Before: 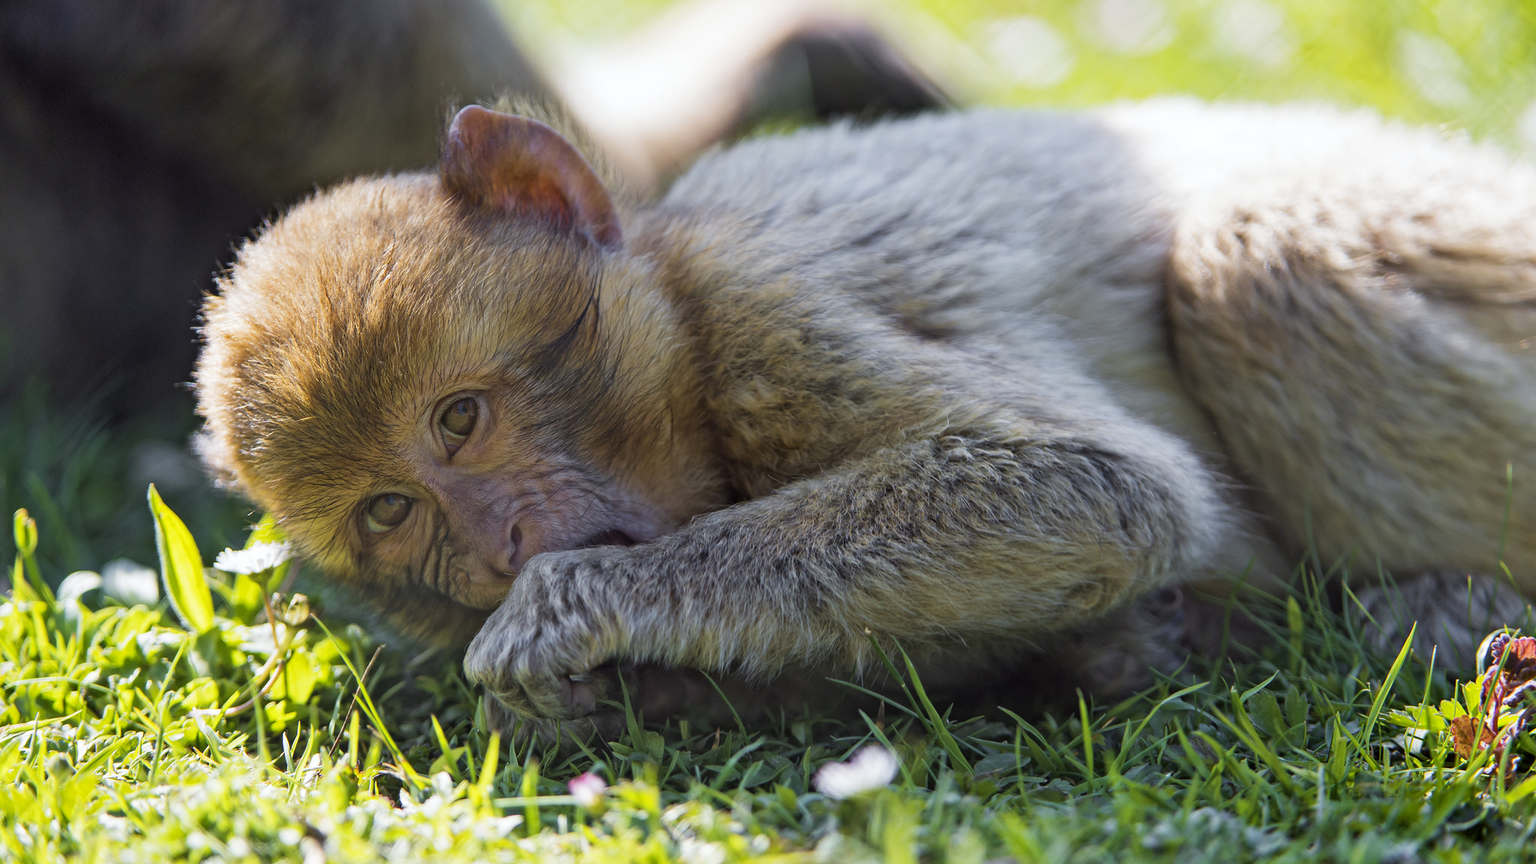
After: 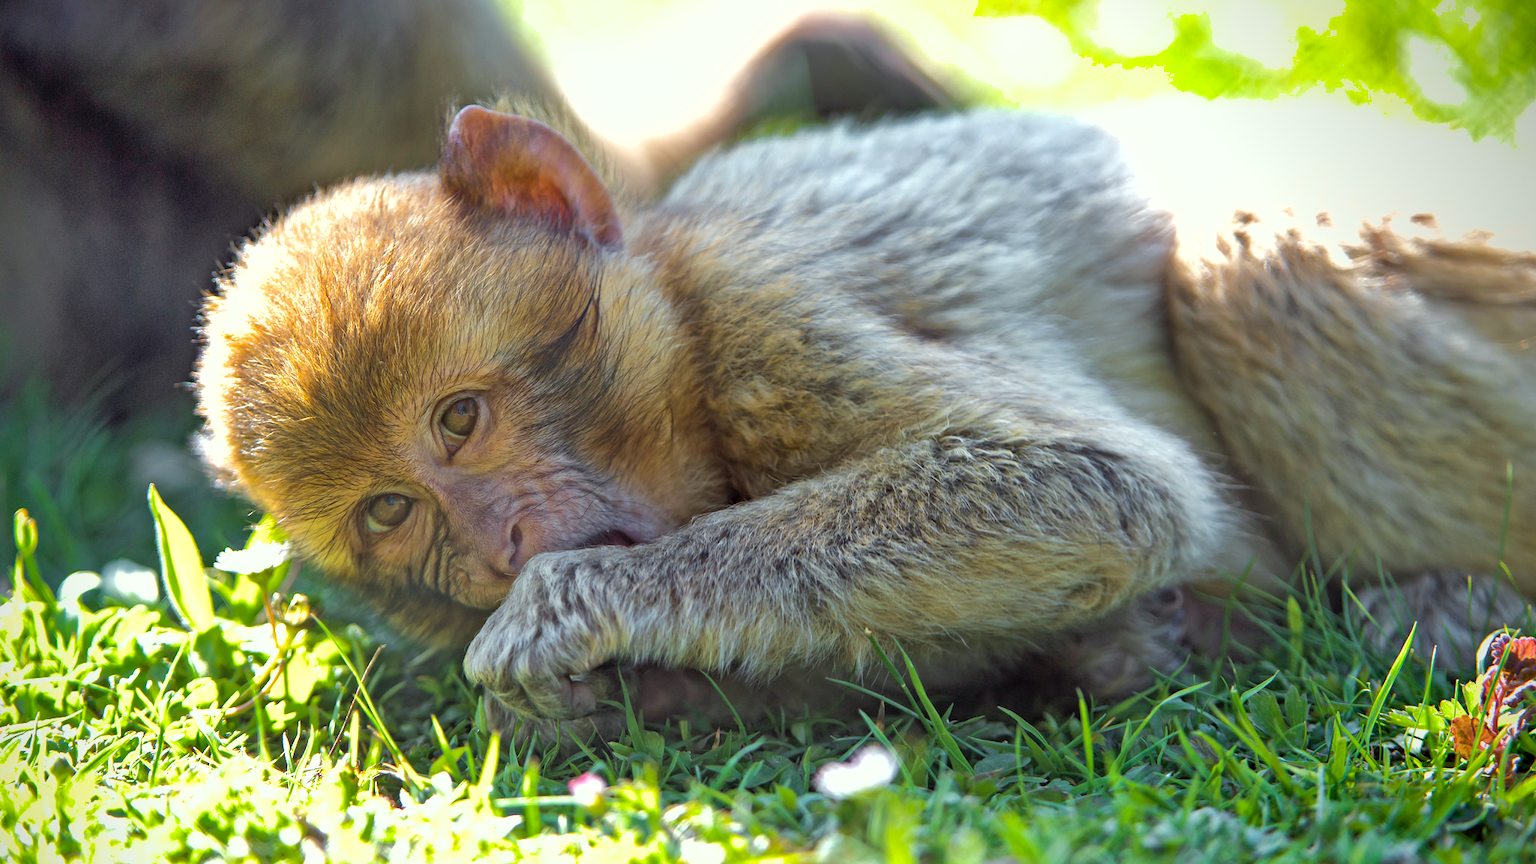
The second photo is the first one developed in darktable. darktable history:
color correction: highlights a* -4.73, highlights b* 5.06, saturation 0.97
shadows and highlights: shadows 60, highlights -60
vignetting: brightness -0.629, saturation -0.007, center (-0.028, 0.239)
exposure: exposure 0.64 EV, compensate highlight preservation false
